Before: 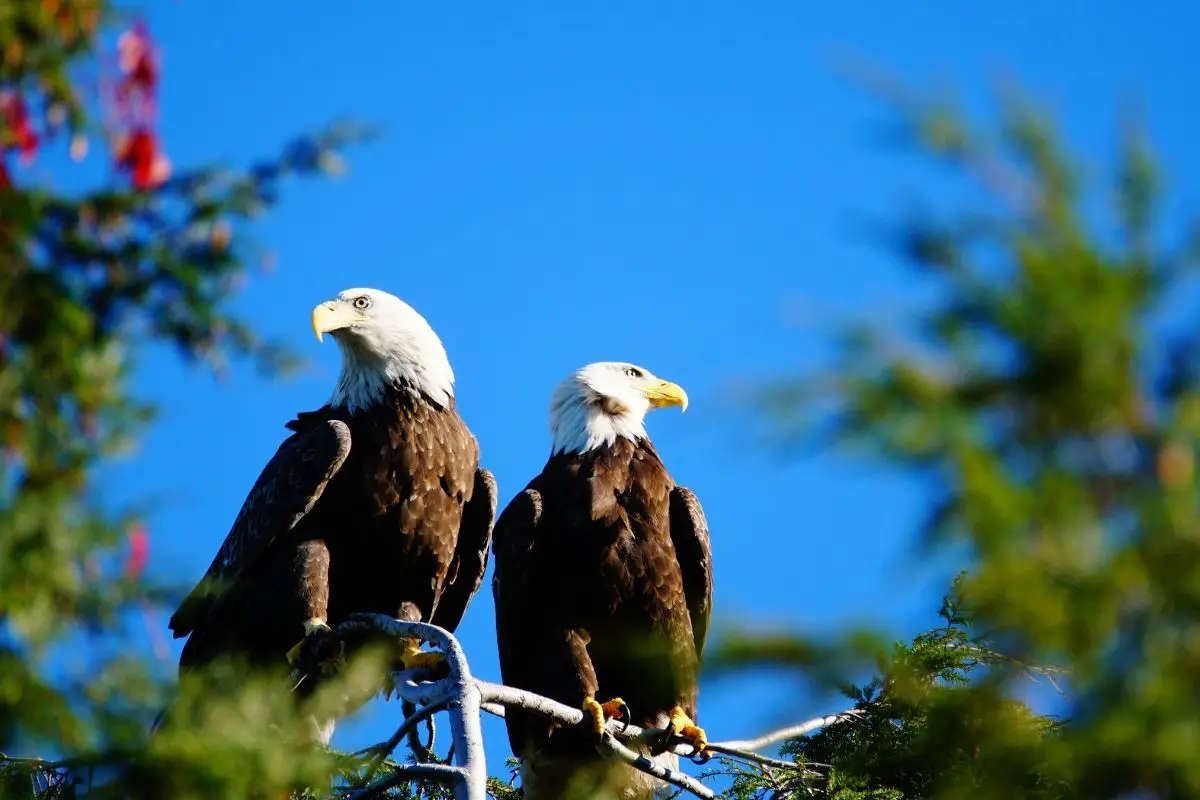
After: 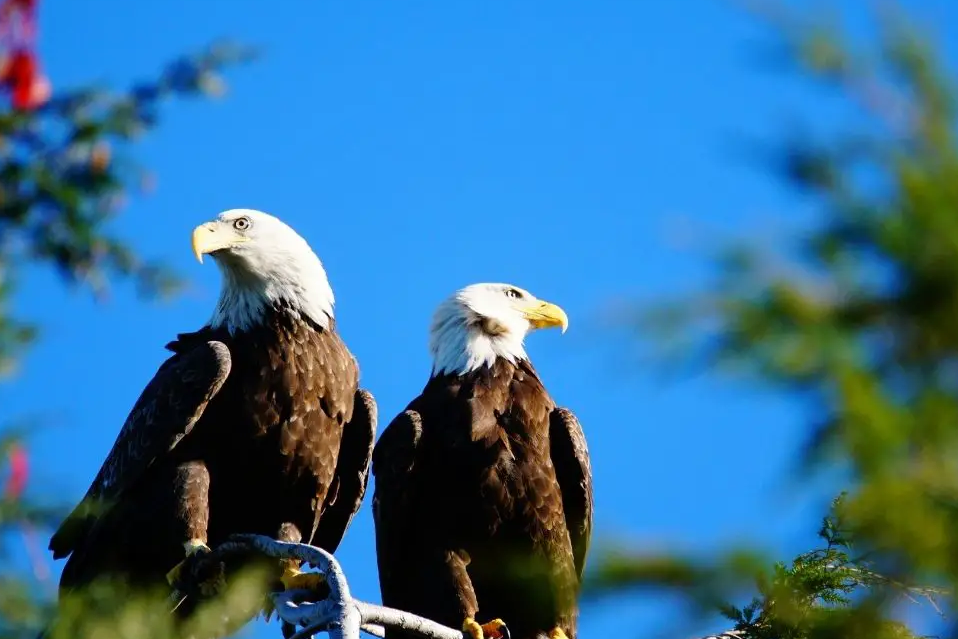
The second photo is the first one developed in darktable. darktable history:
tone equalizer: on, module defaults
crop and rotate: left 10.071%, top 10.071%, right 10.02%, bottom 10.02%
